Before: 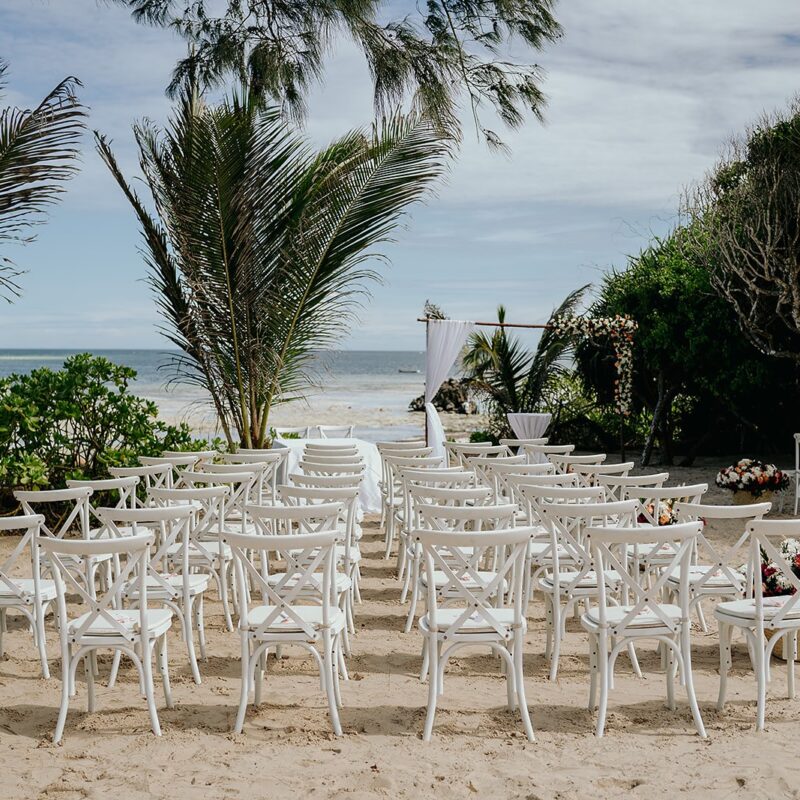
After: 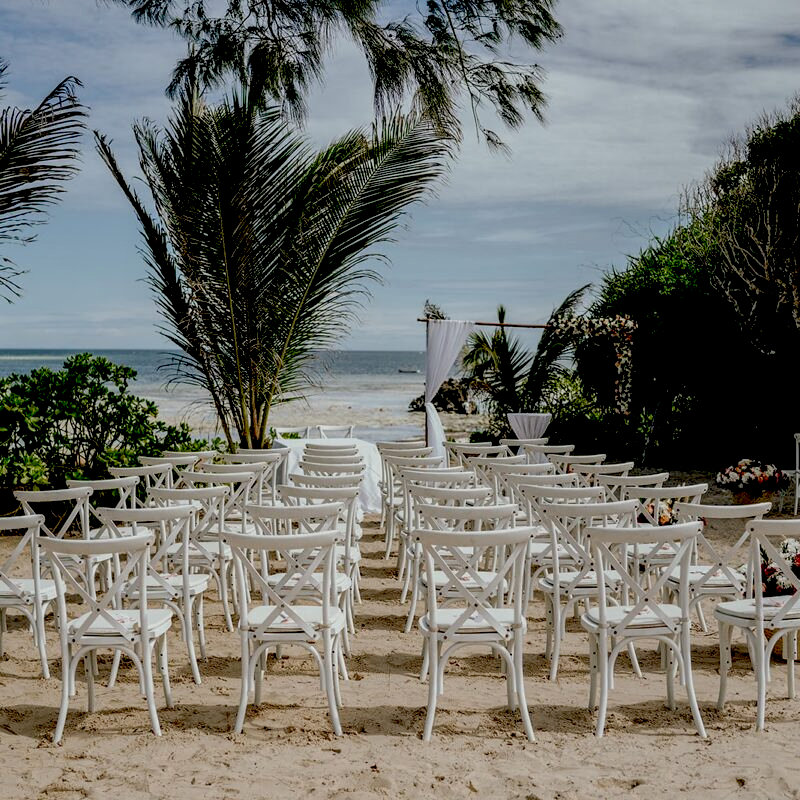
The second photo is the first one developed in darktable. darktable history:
local contrast: on, module defaults
exposure: black level correction 0.045, exposure -0.229 EV, compensate exposure bias true, compensate highlight preservation false
